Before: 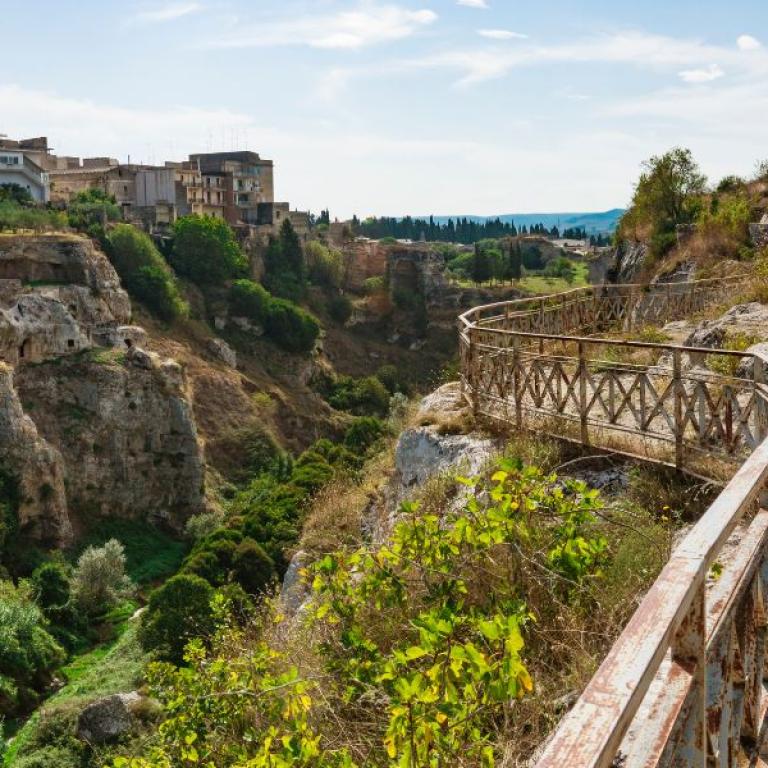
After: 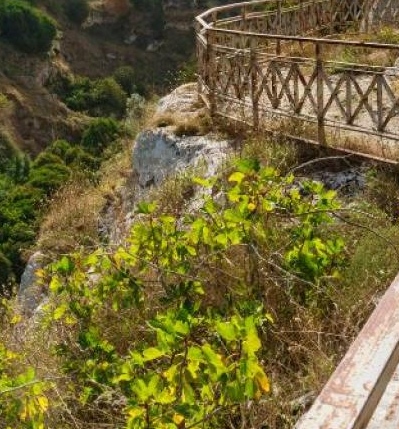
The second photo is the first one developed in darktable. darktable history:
crop: left 34.331%, top 38.938%, right 13.711%, bottom 5.115%
